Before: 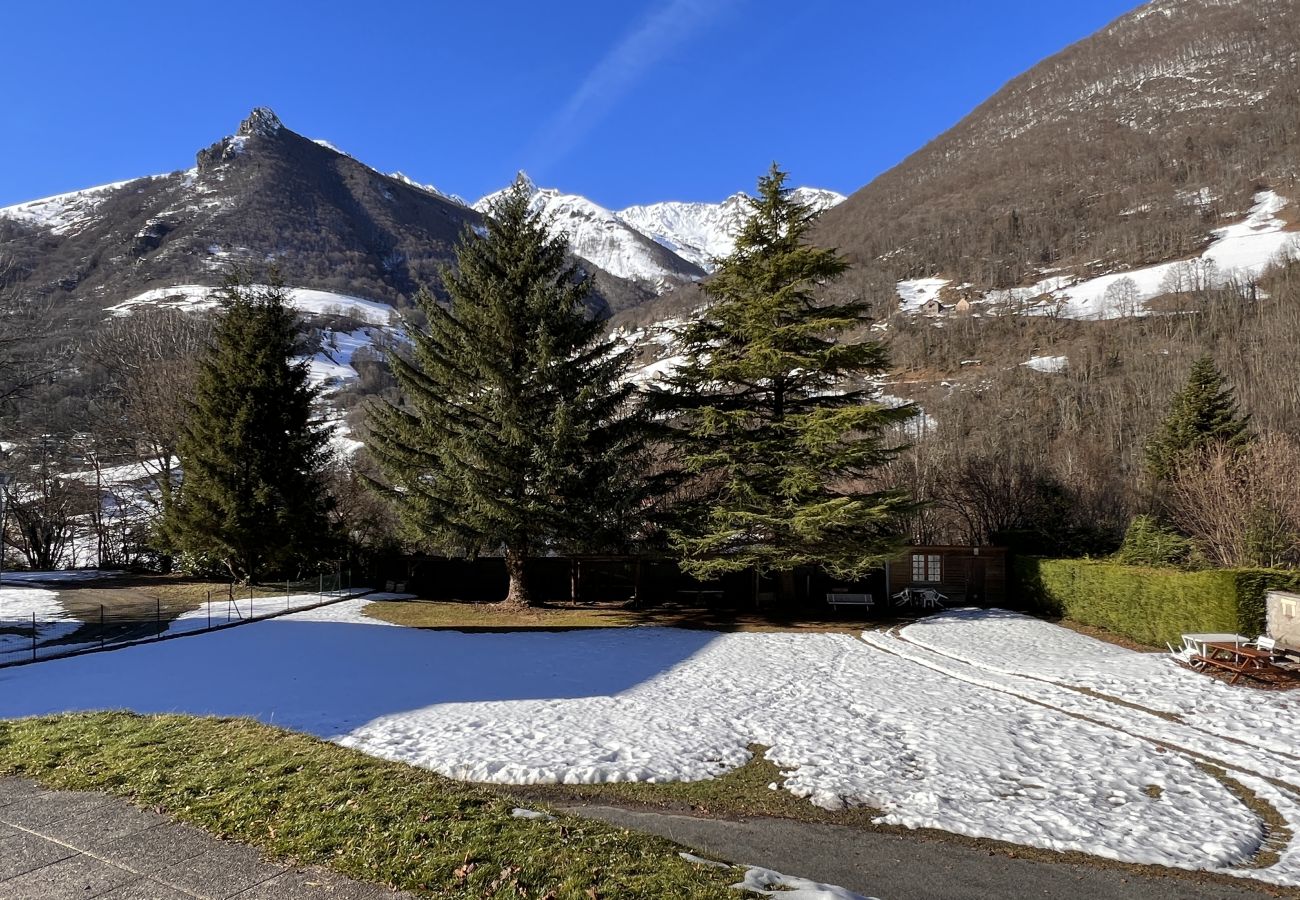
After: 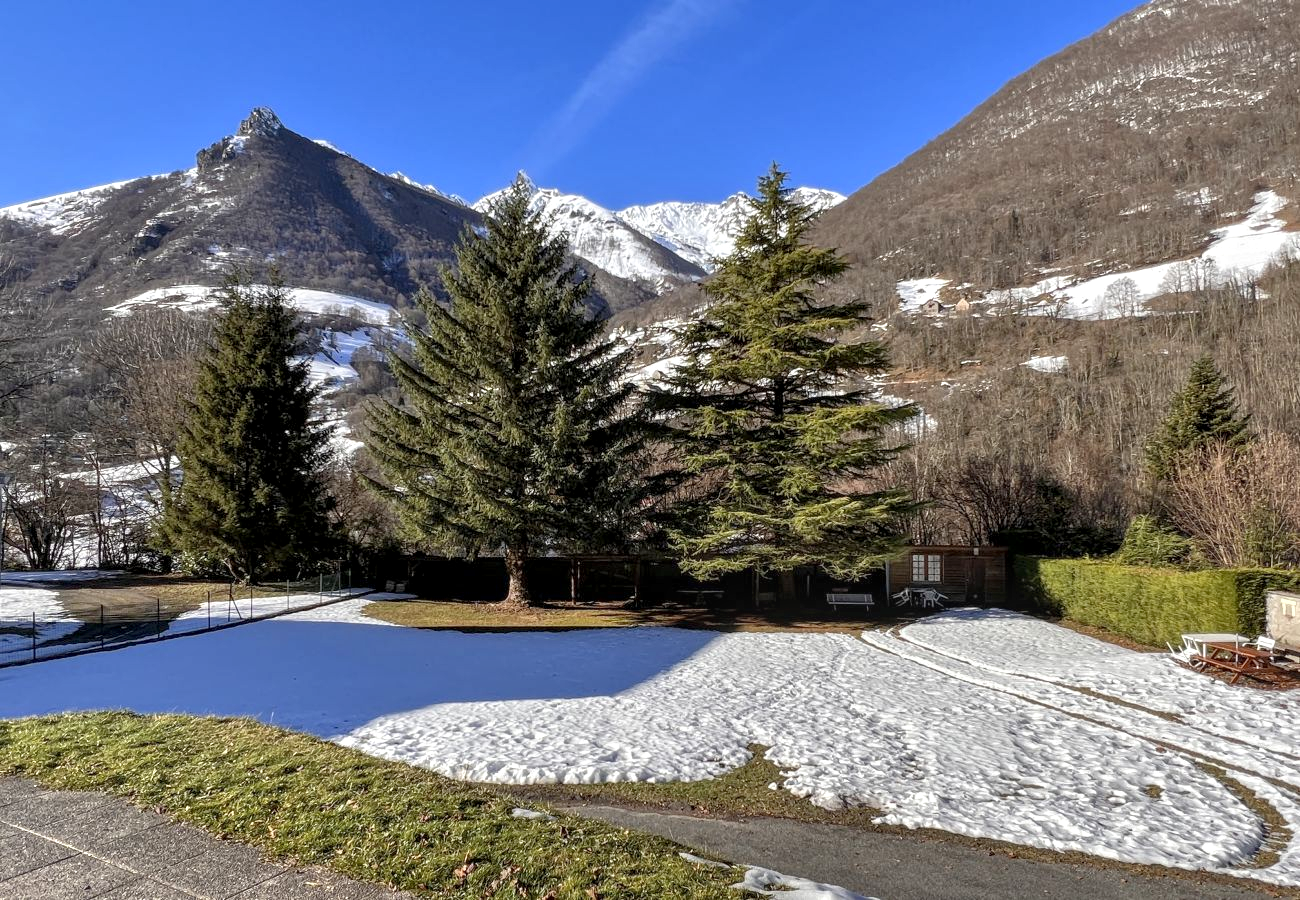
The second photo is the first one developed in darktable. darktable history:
tone equalizer: -8 EV 1 EV, -7 EV 1 EV, -6 EV 1 EV, -5 EV 1 EV, -4 EV 1 EV, -3 EV 0.75 EV, -2 EV 0.5 EV, -1 EV 0.25 EV
rgb levels: preserve colors max RGB
local contrast: on, module defaults
